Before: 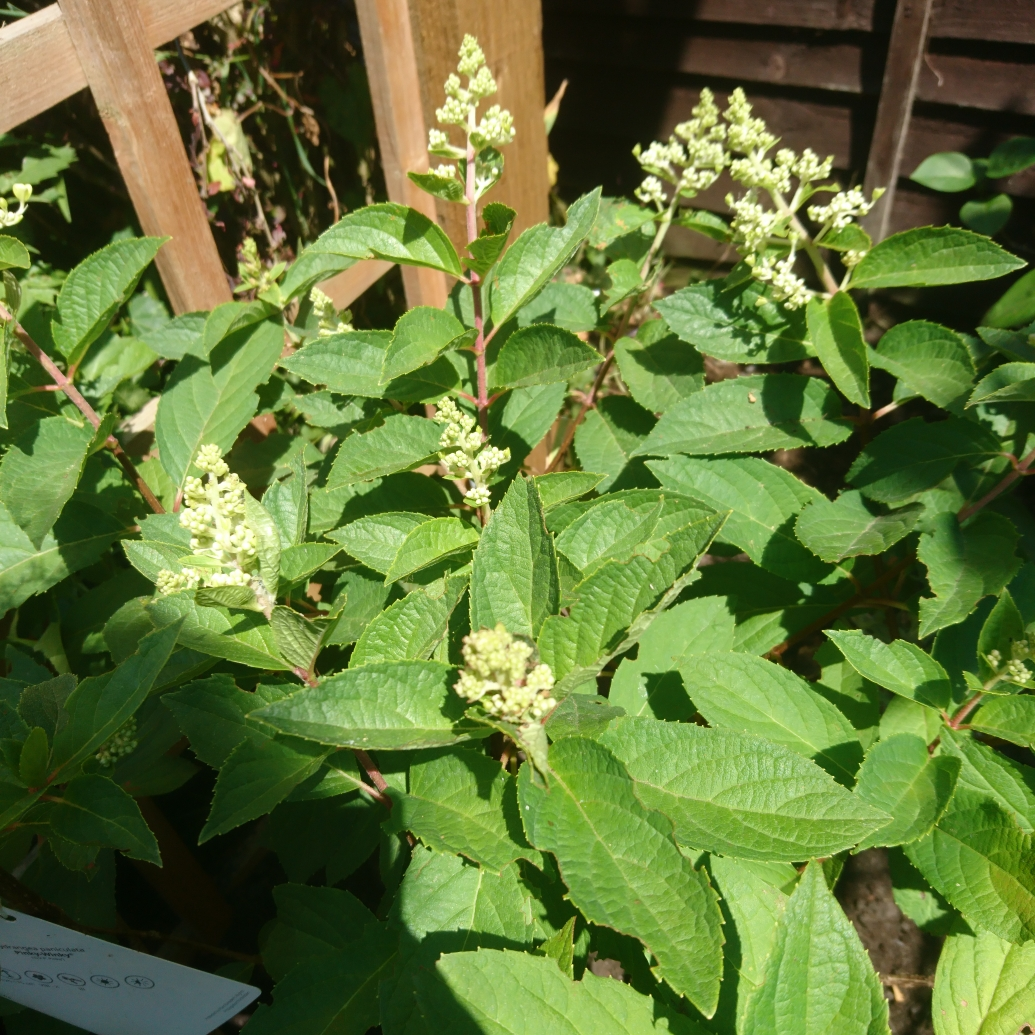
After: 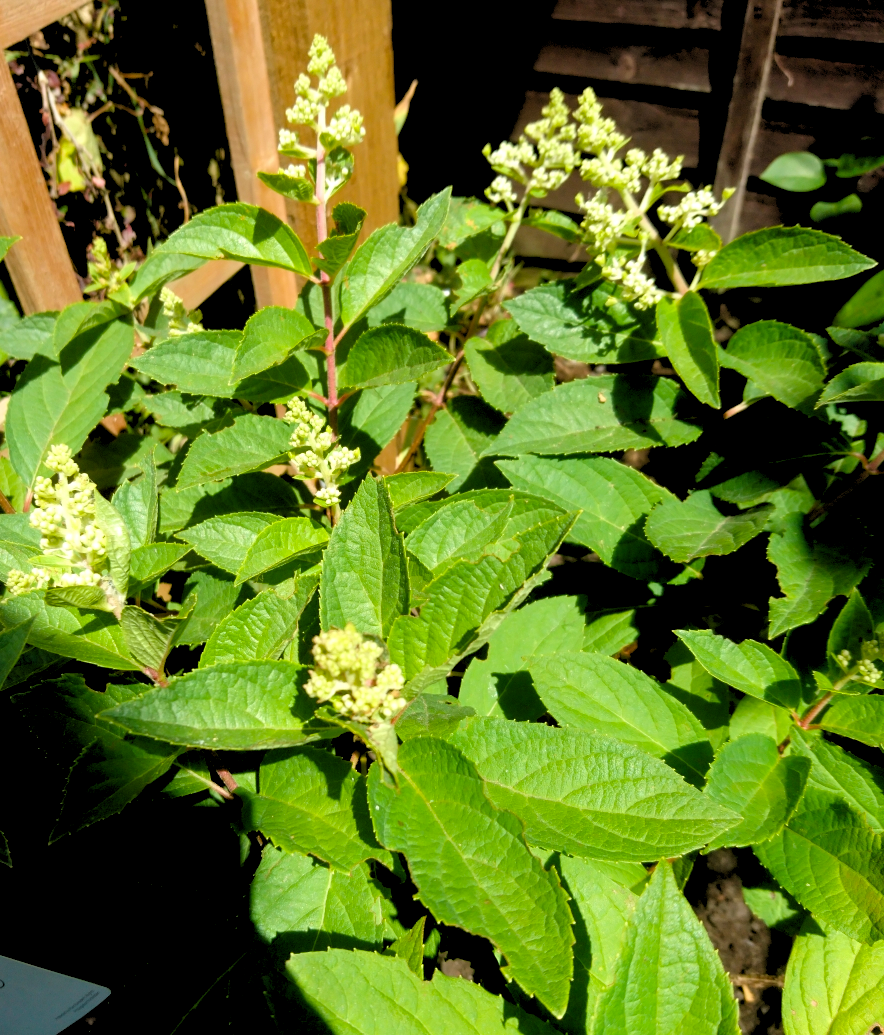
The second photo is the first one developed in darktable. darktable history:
color balance rgb: perceptual saturation grading › global saturation 20%, global vibrance 20%
rgb levels: levels [[0.029, 0.461, 0.922], [0, 0.5, 1], [0, 0.5, 1]]
crop and rotate: left 14.584%
